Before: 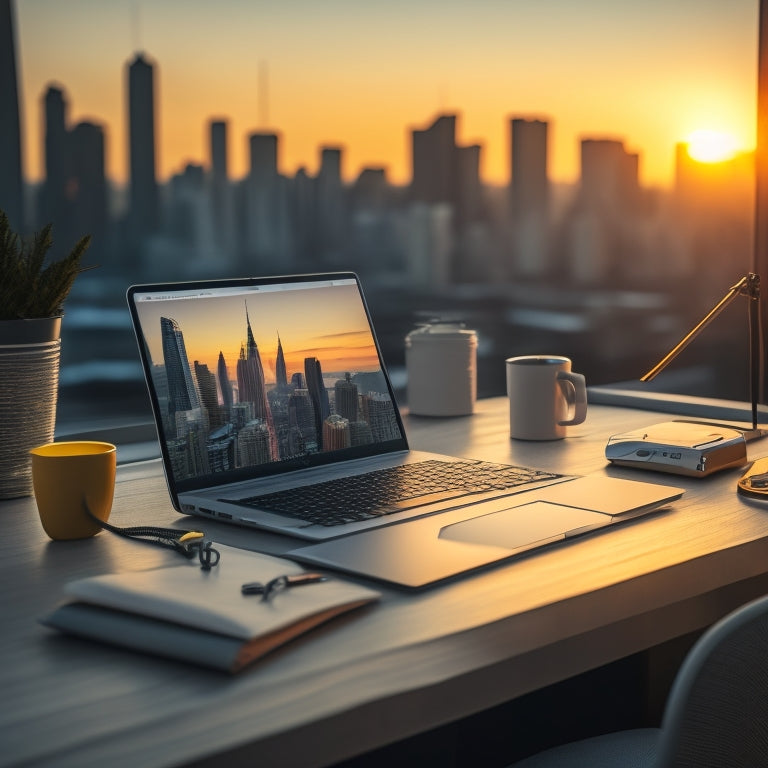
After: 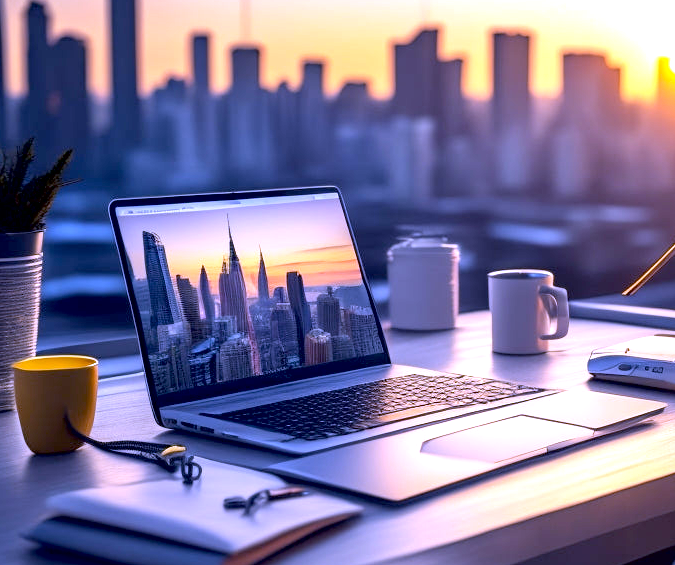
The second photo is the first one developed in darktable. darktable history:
crop and rotate: left 2.425%, top 11.305%, right 9.6%, bottom 15.08%
white balance: red 0.98, blue 1.61
local contrast: mode bilateral grid, contrast 20, coarseness 50, detail 120%, midtone range 0.2
exposure: black level correction 0.012, exposure 0.7 EV, compensate exposure bias true, compensate highlight preservation false
